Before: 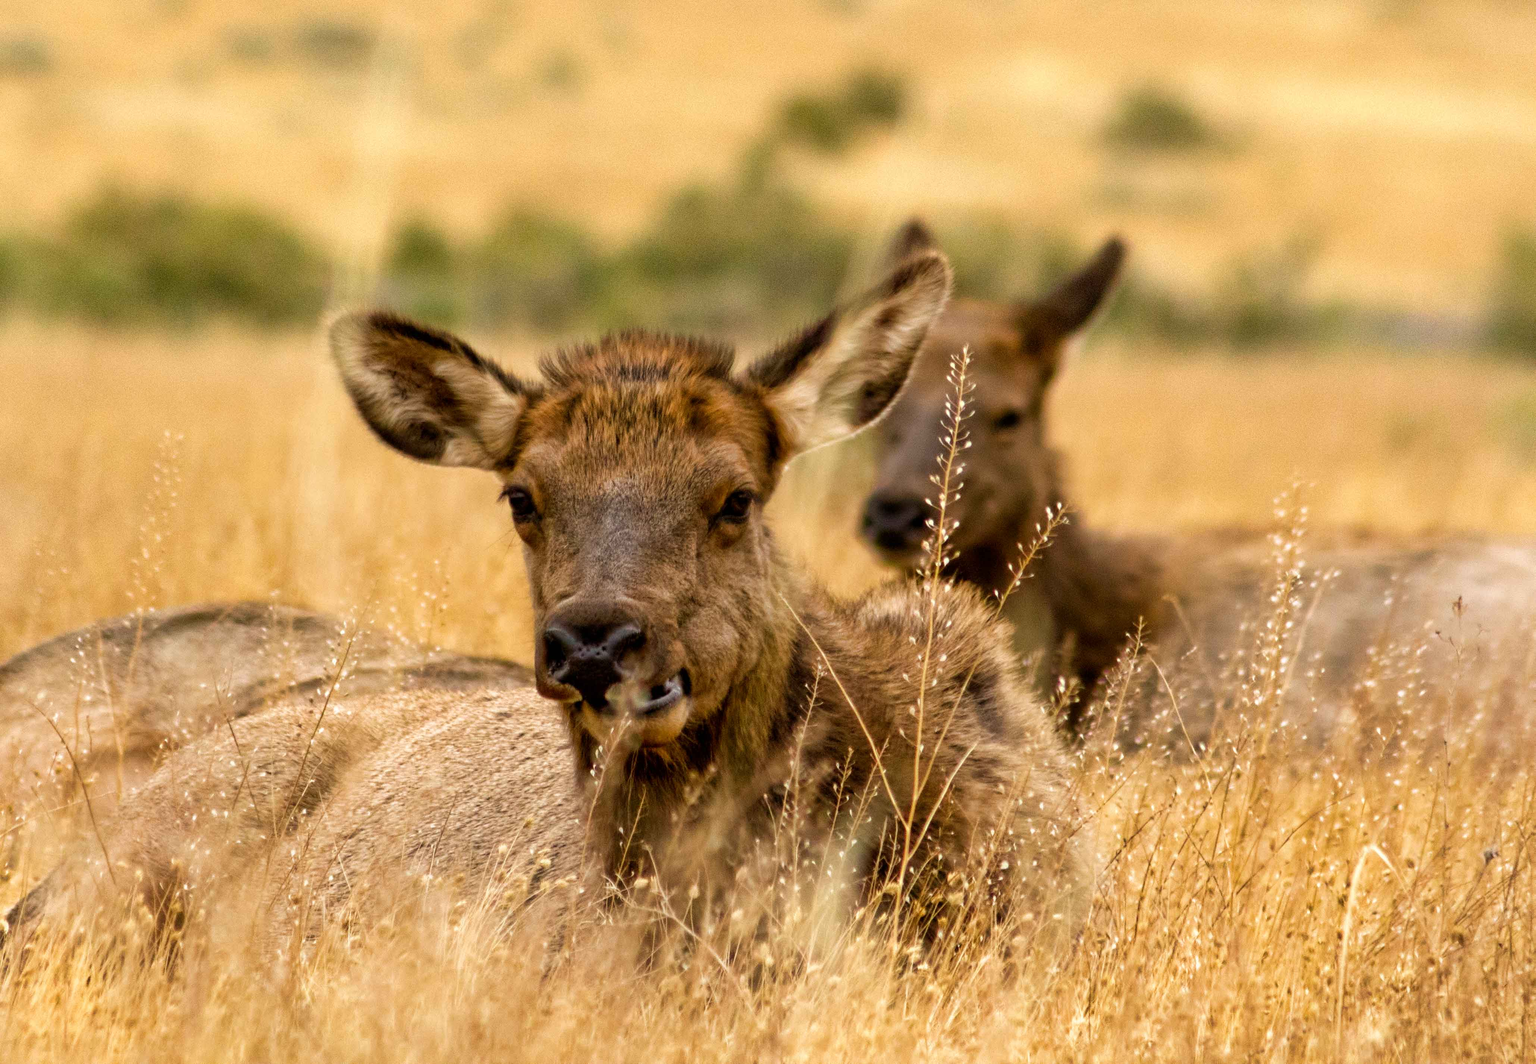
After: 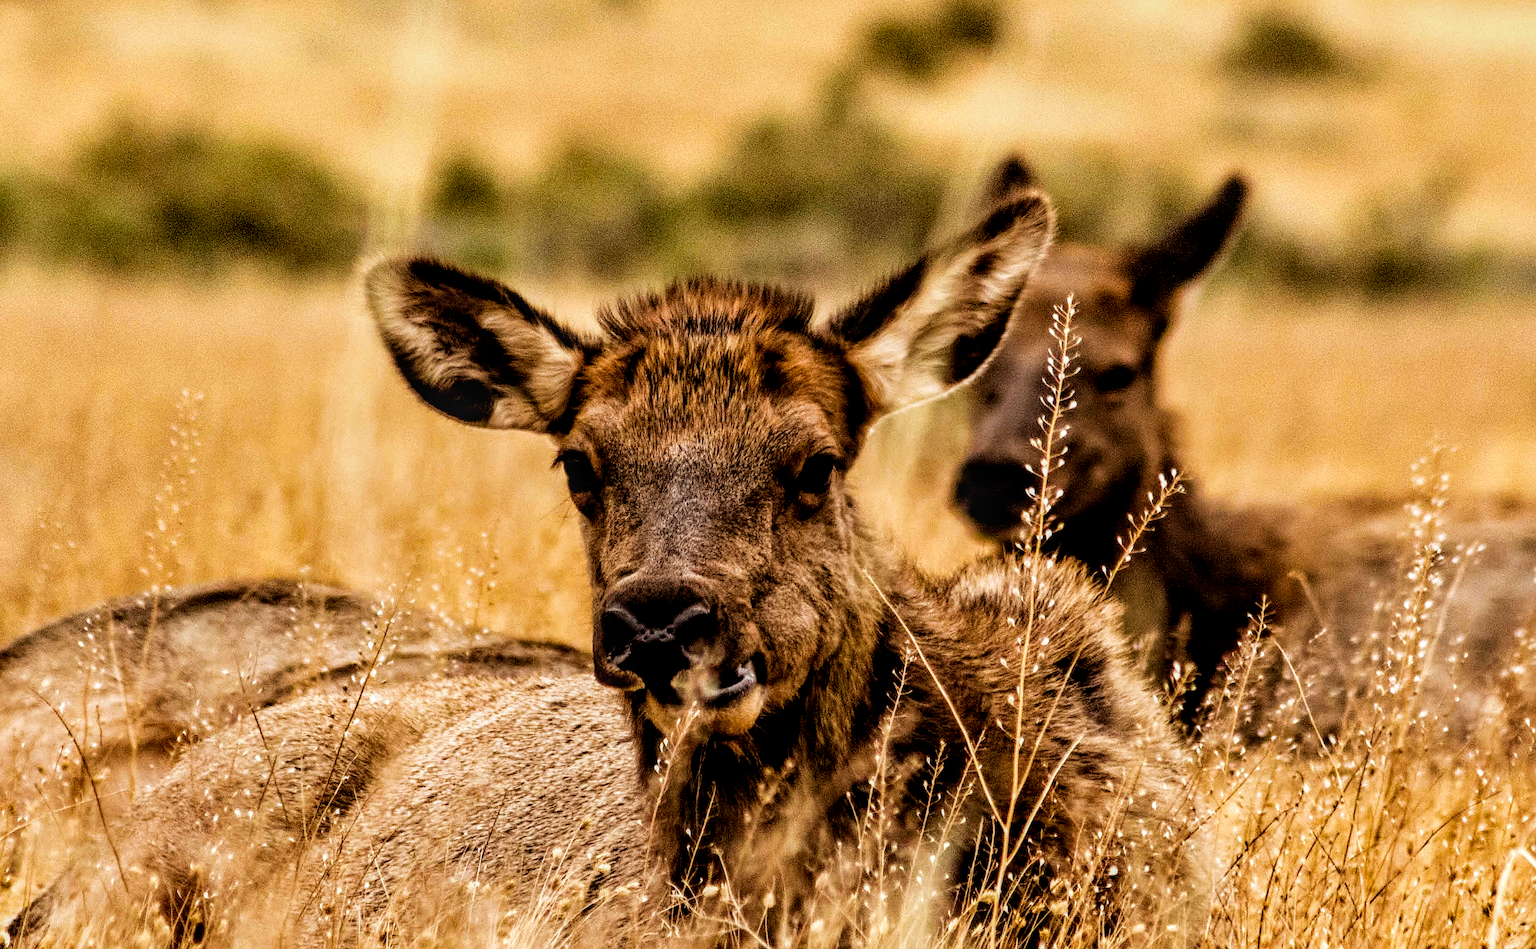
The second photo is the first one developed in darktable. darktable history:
filmic rgb: black relative exposure -5 EV, white relative exposure 3.5 EV, hardness 3.19, contrast 1.2, highlights saturation mix -50%
sharpen: on, module defaults
local contrast: on, module defaults
crop: top 7.49%, right 9.717%, bottom 11.943%
contrast equalizer: y [[0.601, 0.6, 0.598, 0.598, 0.6, 0.601], [0.5 ×6], [0.5 ×6], [0 ×6], [0 ×6]]
rgb levels: mode RGB, independent channels, levels [[0, 0.5, 1], [0, 0.521, 1], [0, 0.536, 1]]
